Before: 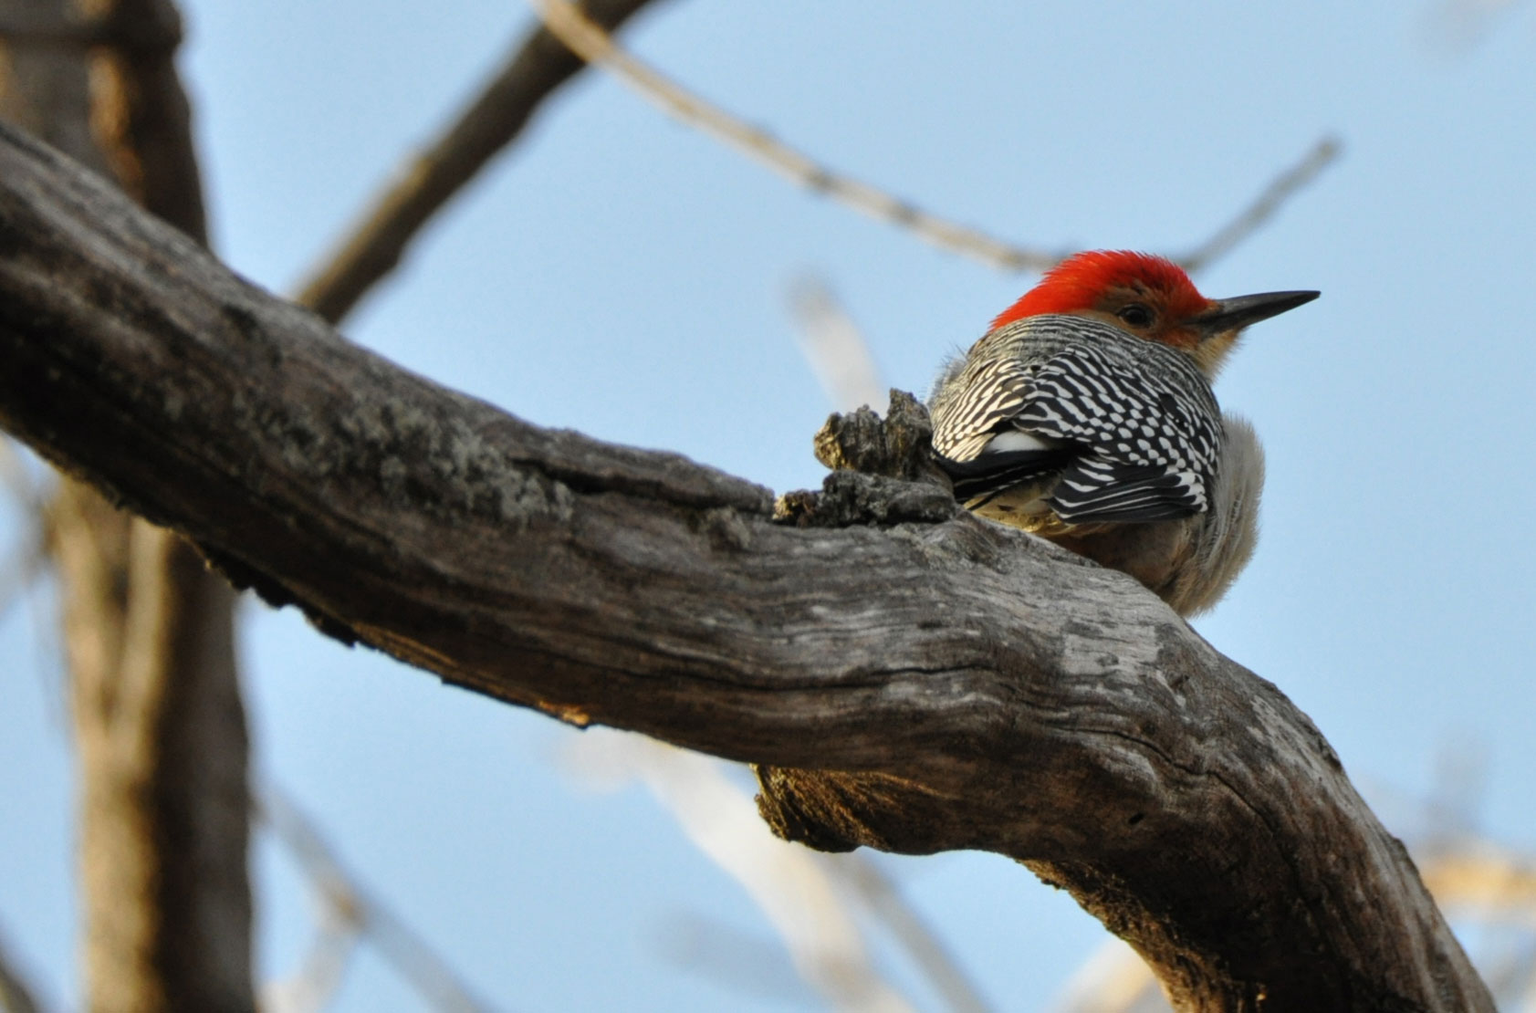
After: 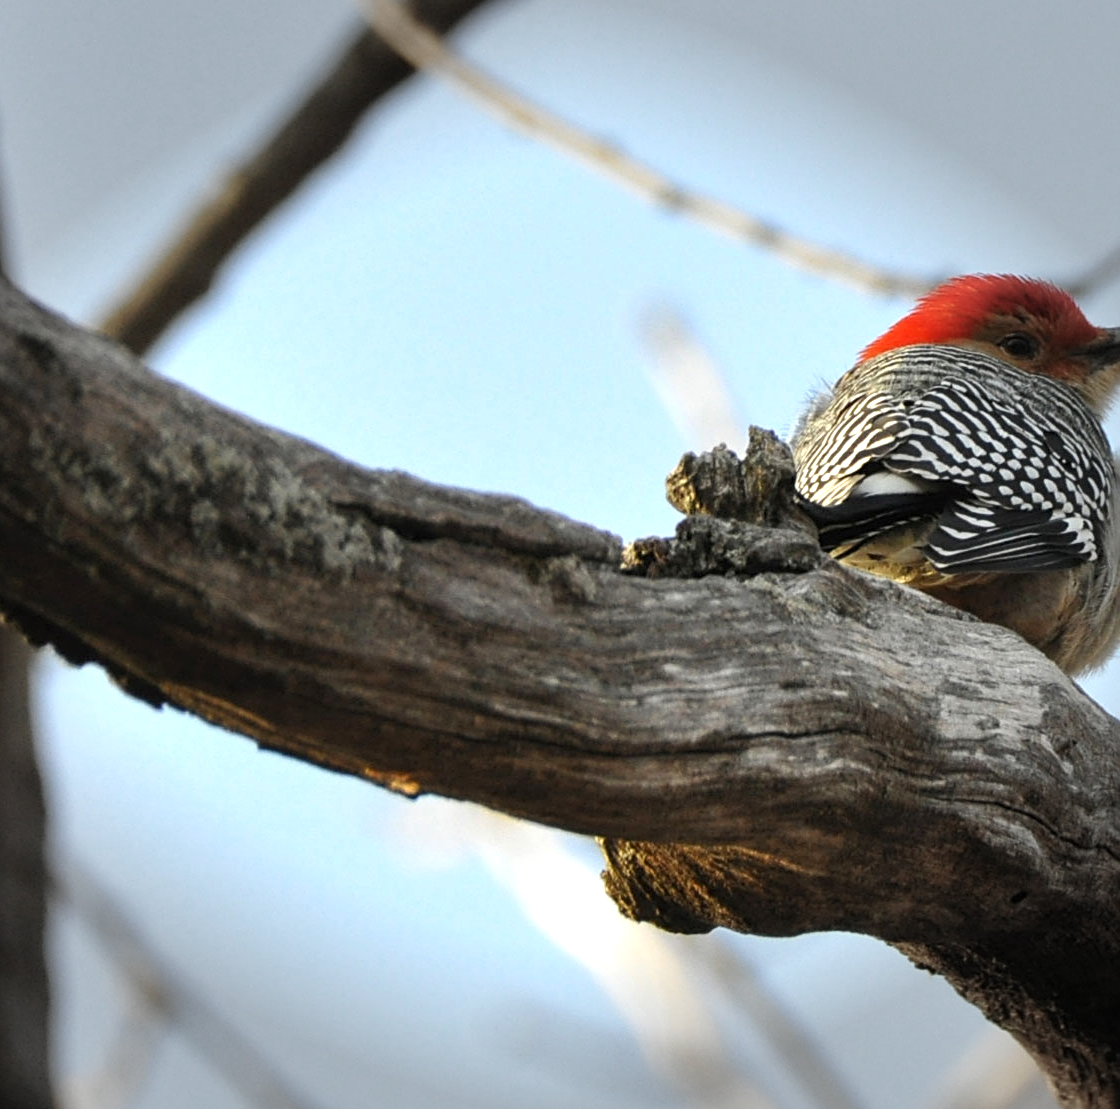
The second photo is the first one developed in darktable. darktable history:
crop and rotate: left 13.461%, right 19.957%
sharpen: on, module defaults
vignetting: fall-off start 90.6%, fall-off radius 39.03%, width/height ratio 1.225, shape 1.3
exposure: black level correction 0, exposure 0.499 EV, compensate highlight preservation false
